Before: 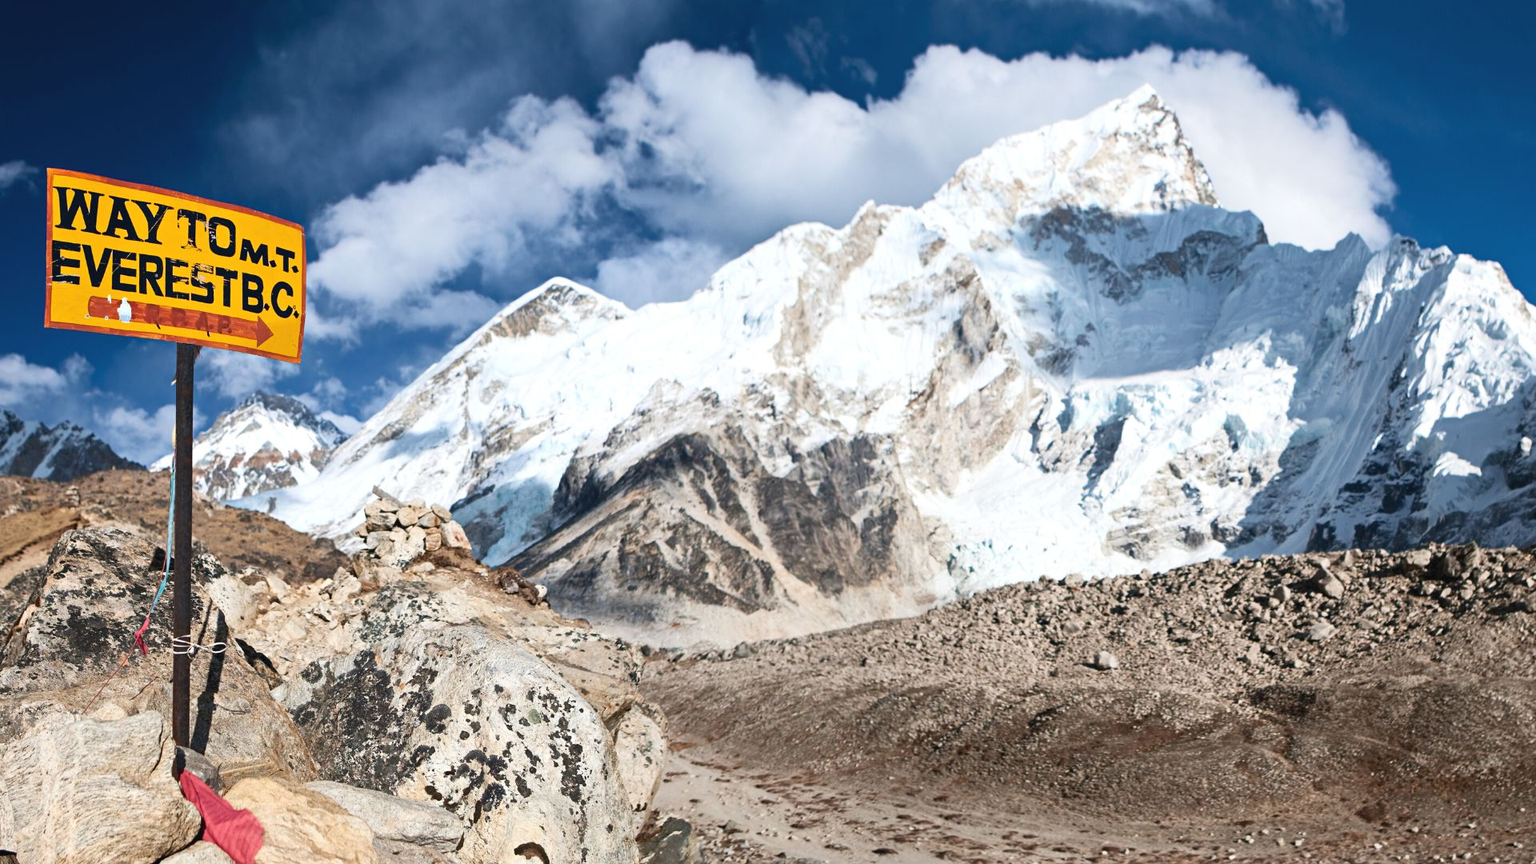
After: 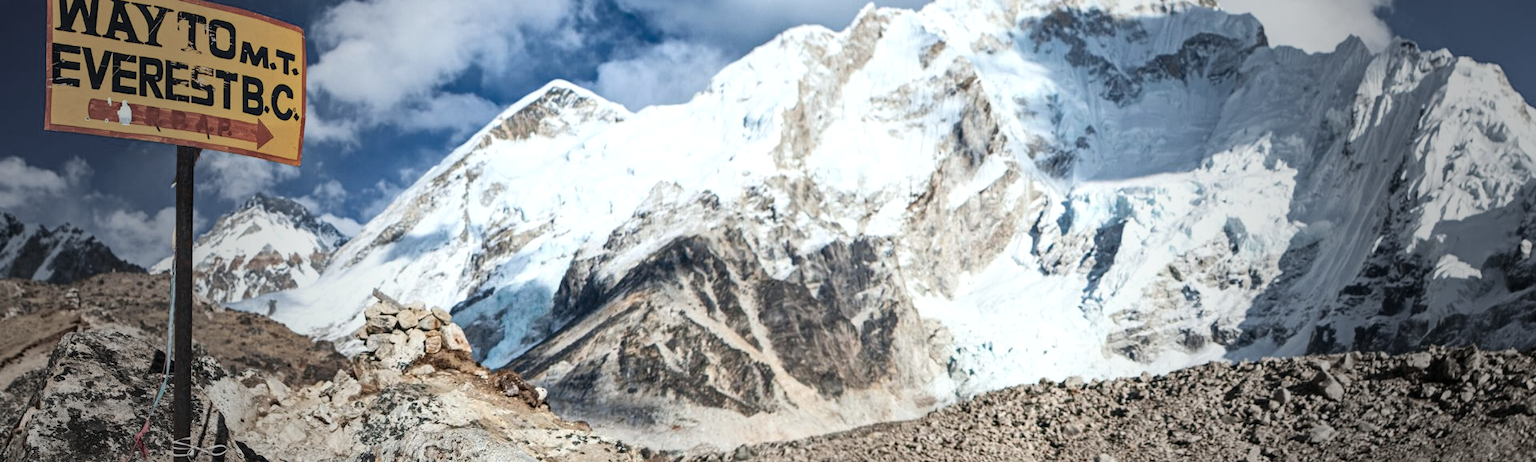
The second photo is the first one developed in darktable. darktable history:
local contrast: on, module defaults
crop and rotate: top 23.043%, bottom 23.437%
white balance: red 0.978, blue 0.999
vignetting: fall-off start 40%, fall-off radius 40%
